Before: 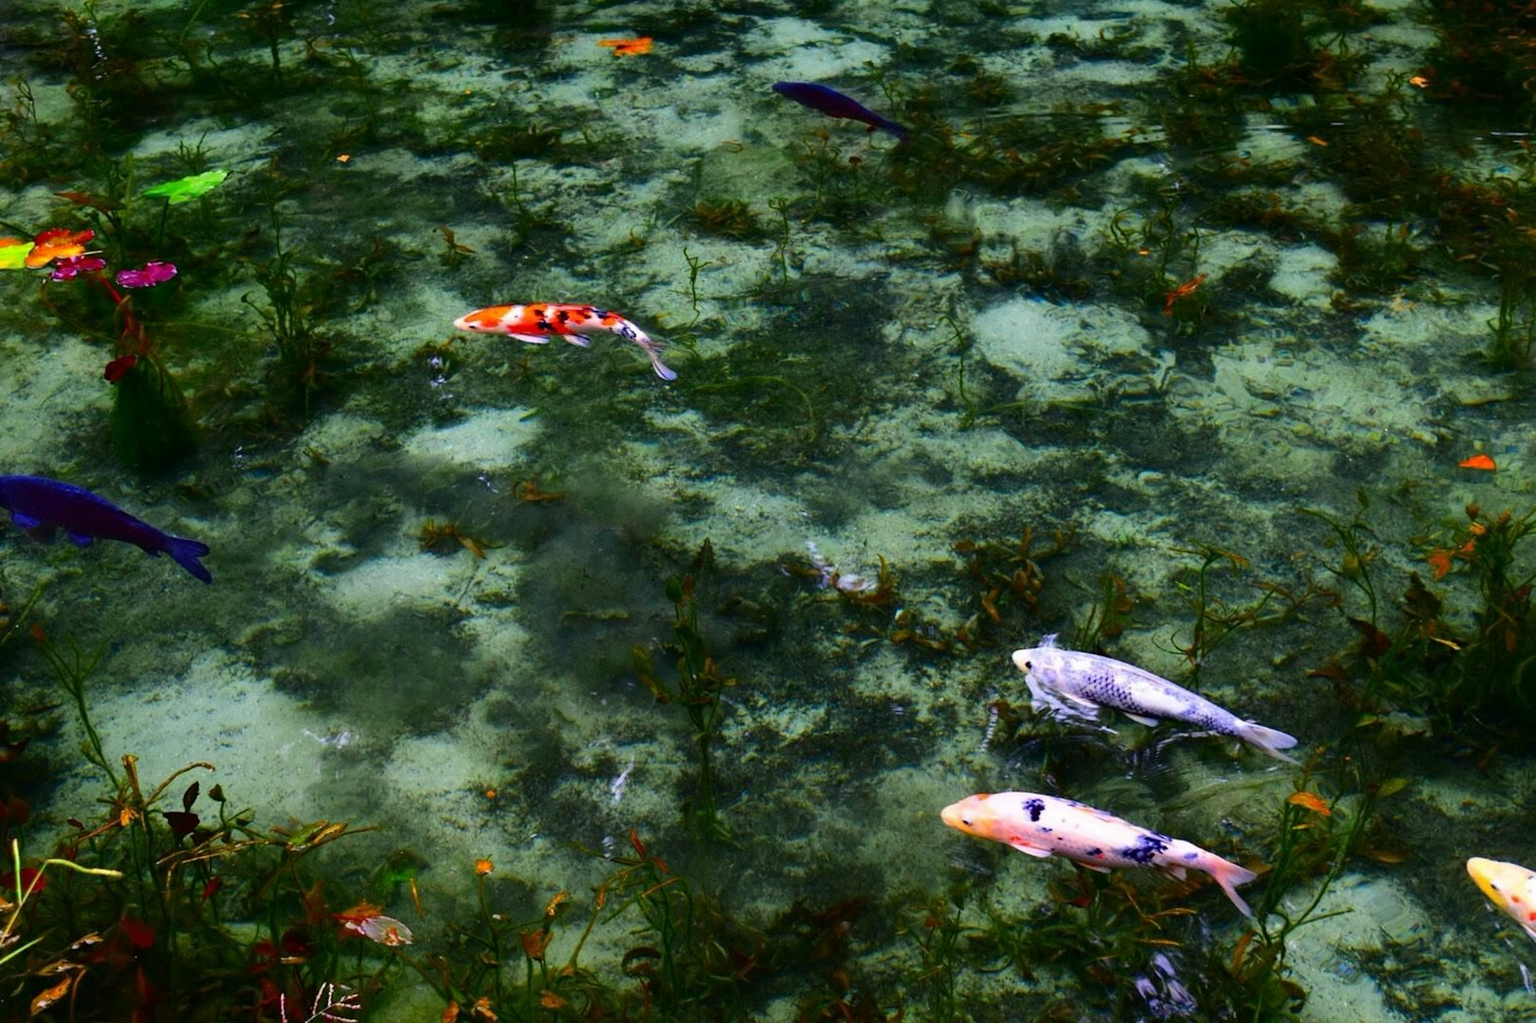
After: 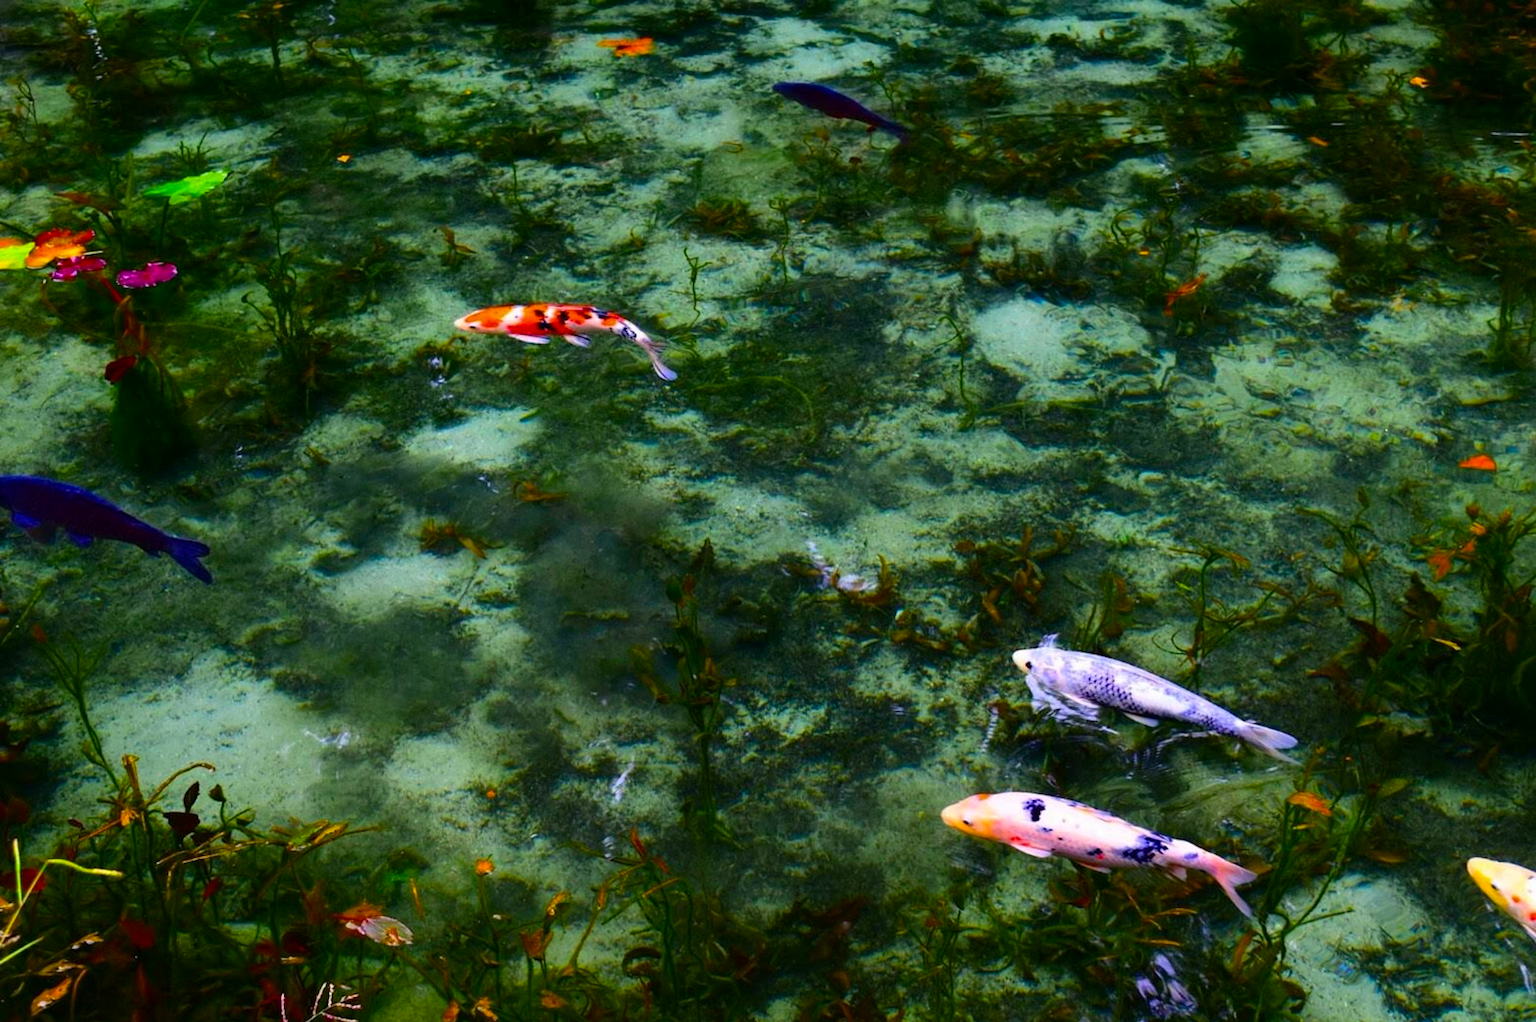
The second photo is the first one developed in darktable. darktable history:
color balance rgb: shadows lift › hue 87.12°, perceptual saturation grading › global saturation 25.333%, global vibrance 20%
